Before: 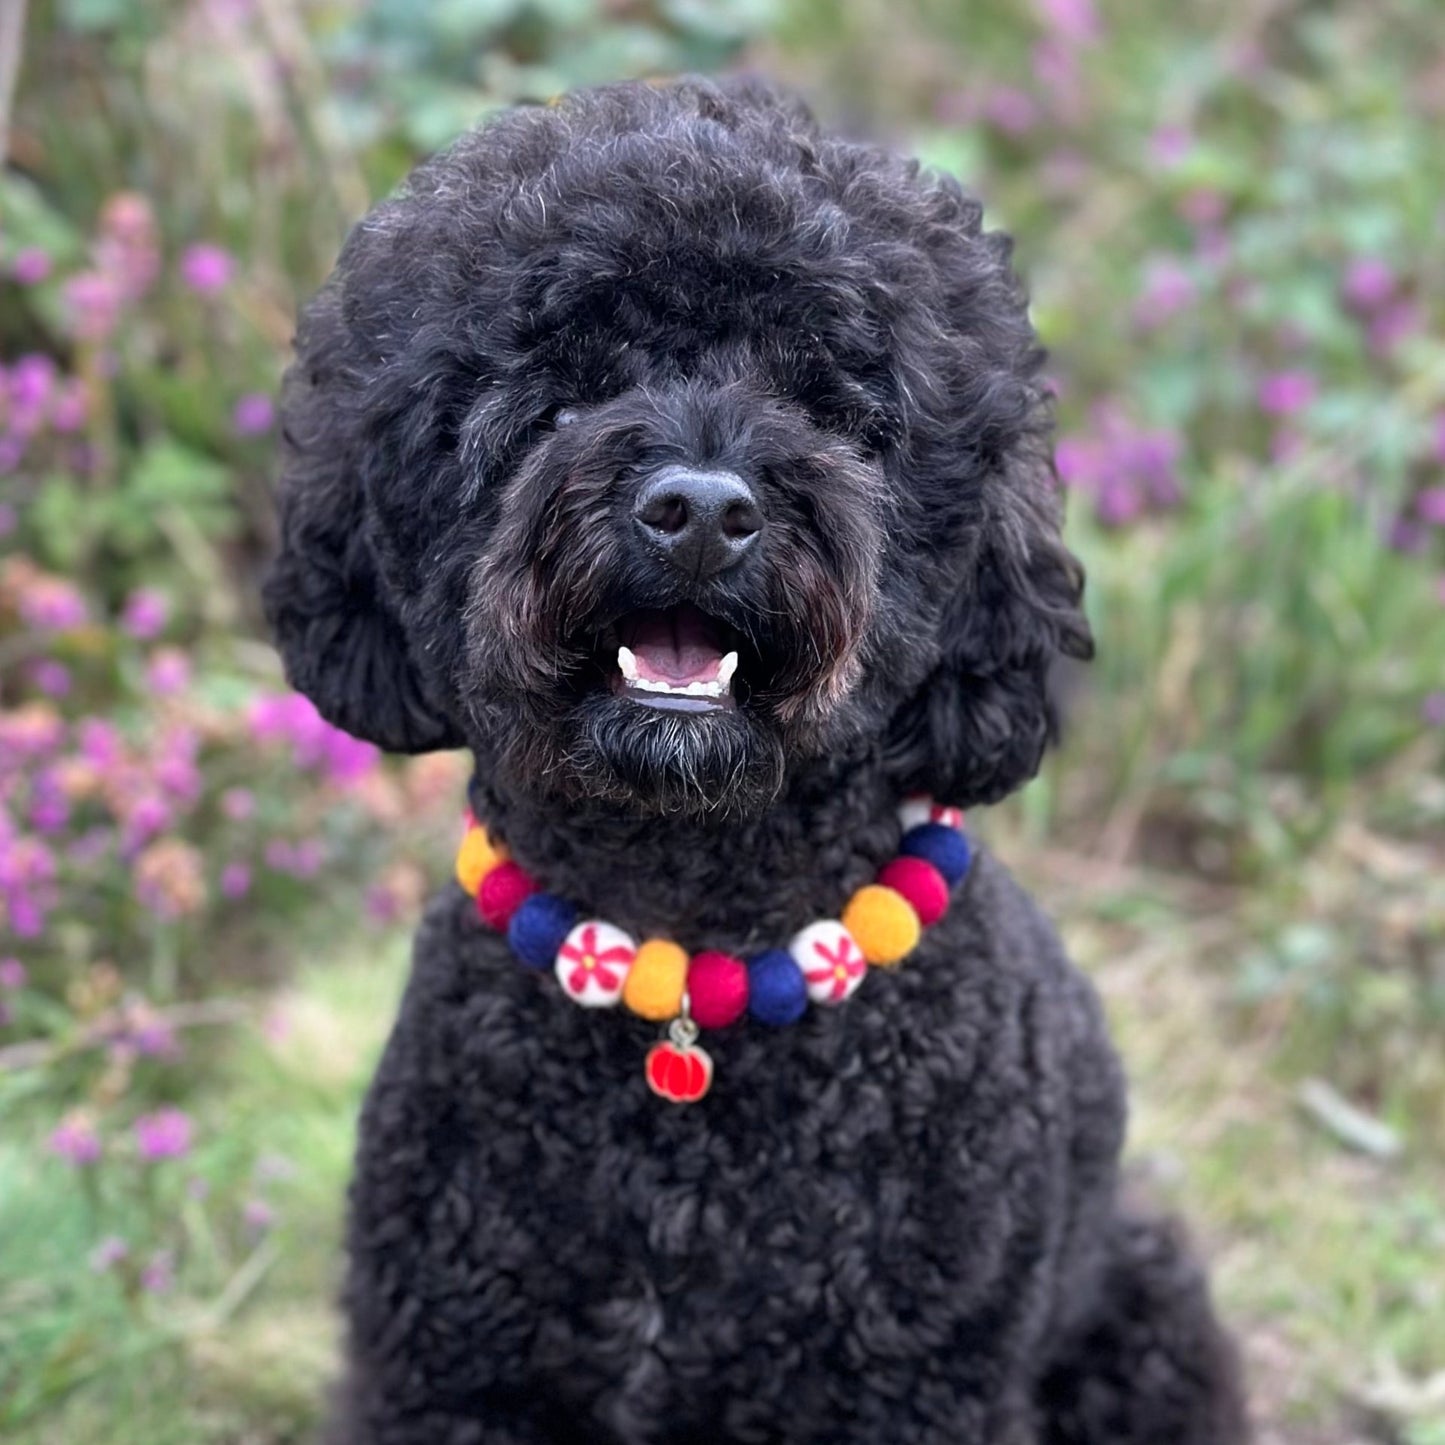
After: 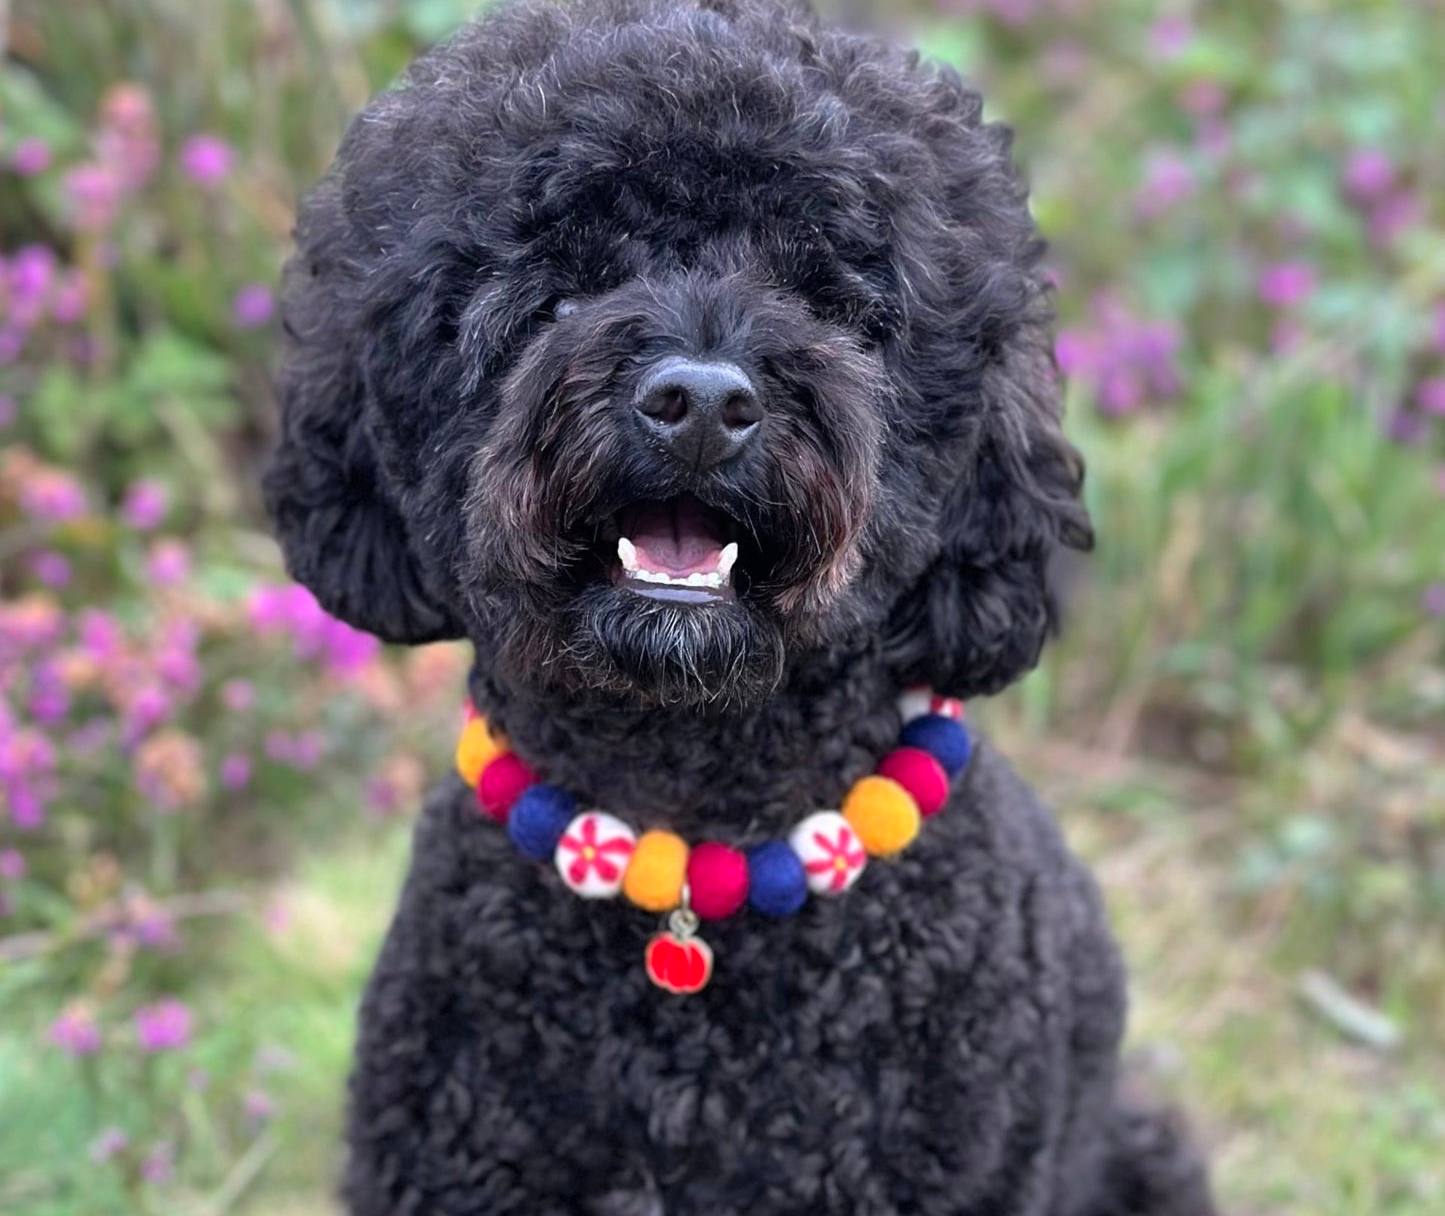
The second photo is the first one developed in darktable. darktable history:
crop: top 7.582%, bottom 8.207%
contrast brightness saturation: contrast 0.025, brightness 0.066, saturation 0.132
base curve: curves: ch0 [(0, 0) (0.74, 0.67) (1, 1)], preserve colors none
